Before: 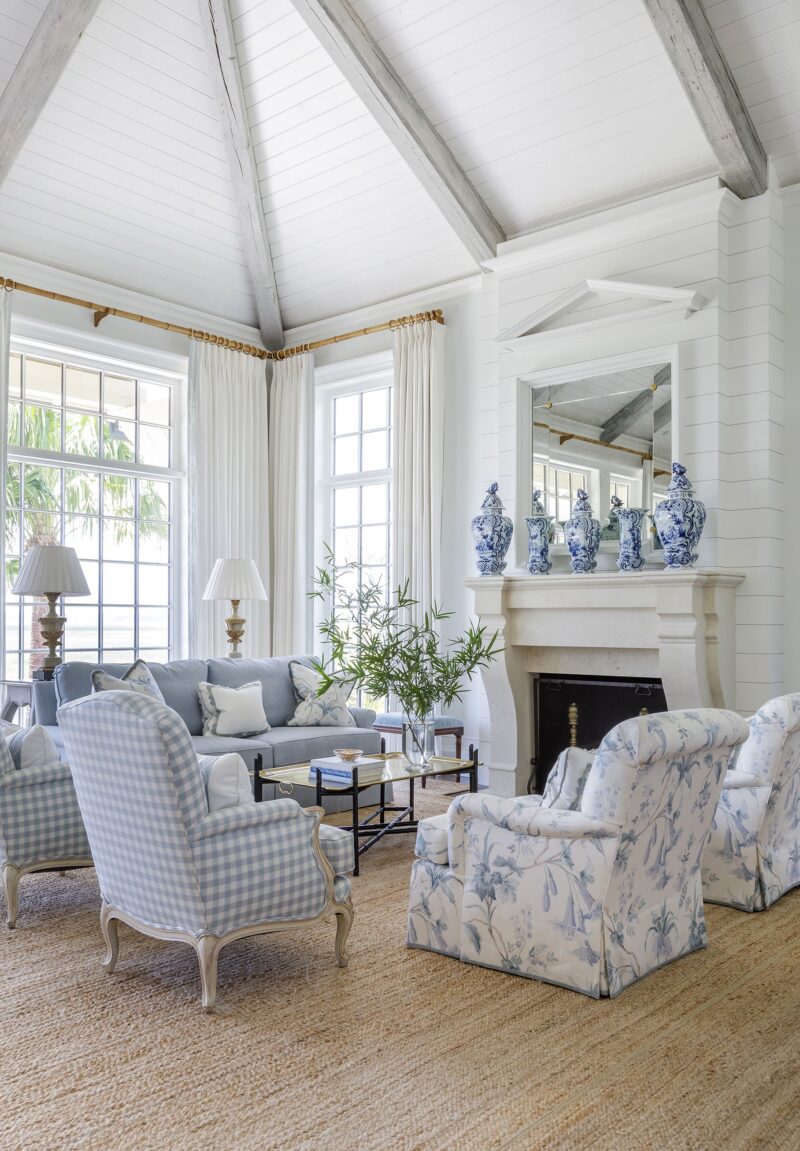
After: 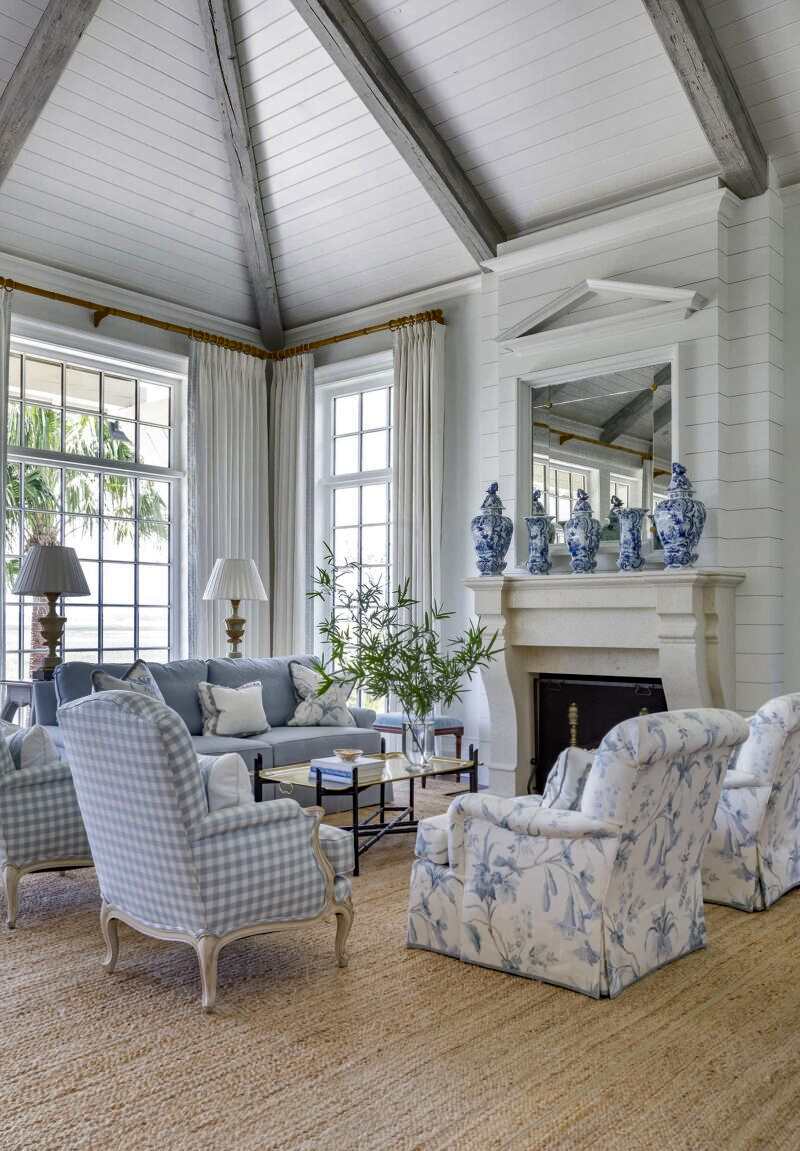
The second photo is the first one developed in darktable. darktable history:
haze removal: compatibility mode true, adaptive false
shadows and highlights: radius 108.52, shadows 40.68, highlights -72.88, low approximation 0.01, soften with gaussian
